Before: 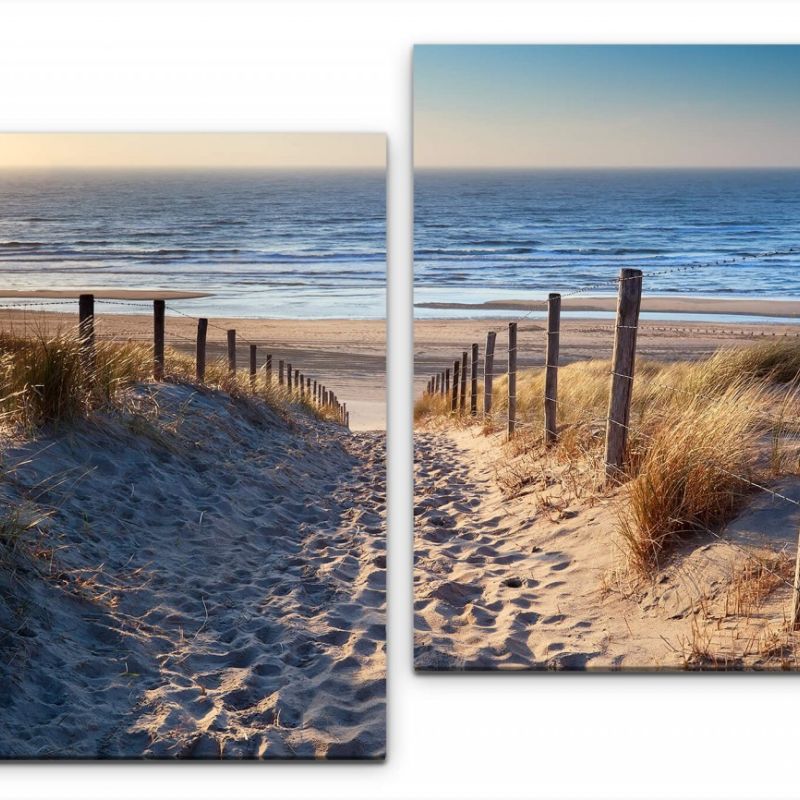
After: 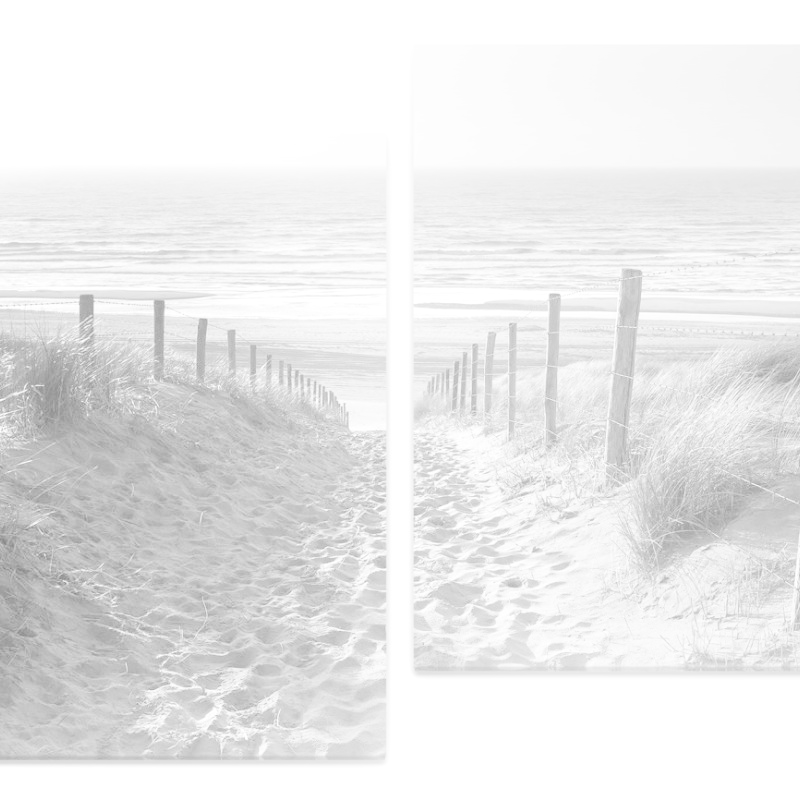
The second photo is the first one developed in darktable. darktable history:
shadows and highlights: shadows -24.72, highlights 50.58, soften with gaussian
contrast brightness saturation: contrast -0.329, brightness 0.758, saturation -0.788
exposure: black level correction 0, exposure 1.124 EV, compensate exposure bias true, compensate highlight preservation false
color calibration: output gray [0.31, 0.36, 0.33, 0], illuminant as shot in camera, x 0.358, y 0.373, temperature 4628.91 K
local contrast: on, module defaults
